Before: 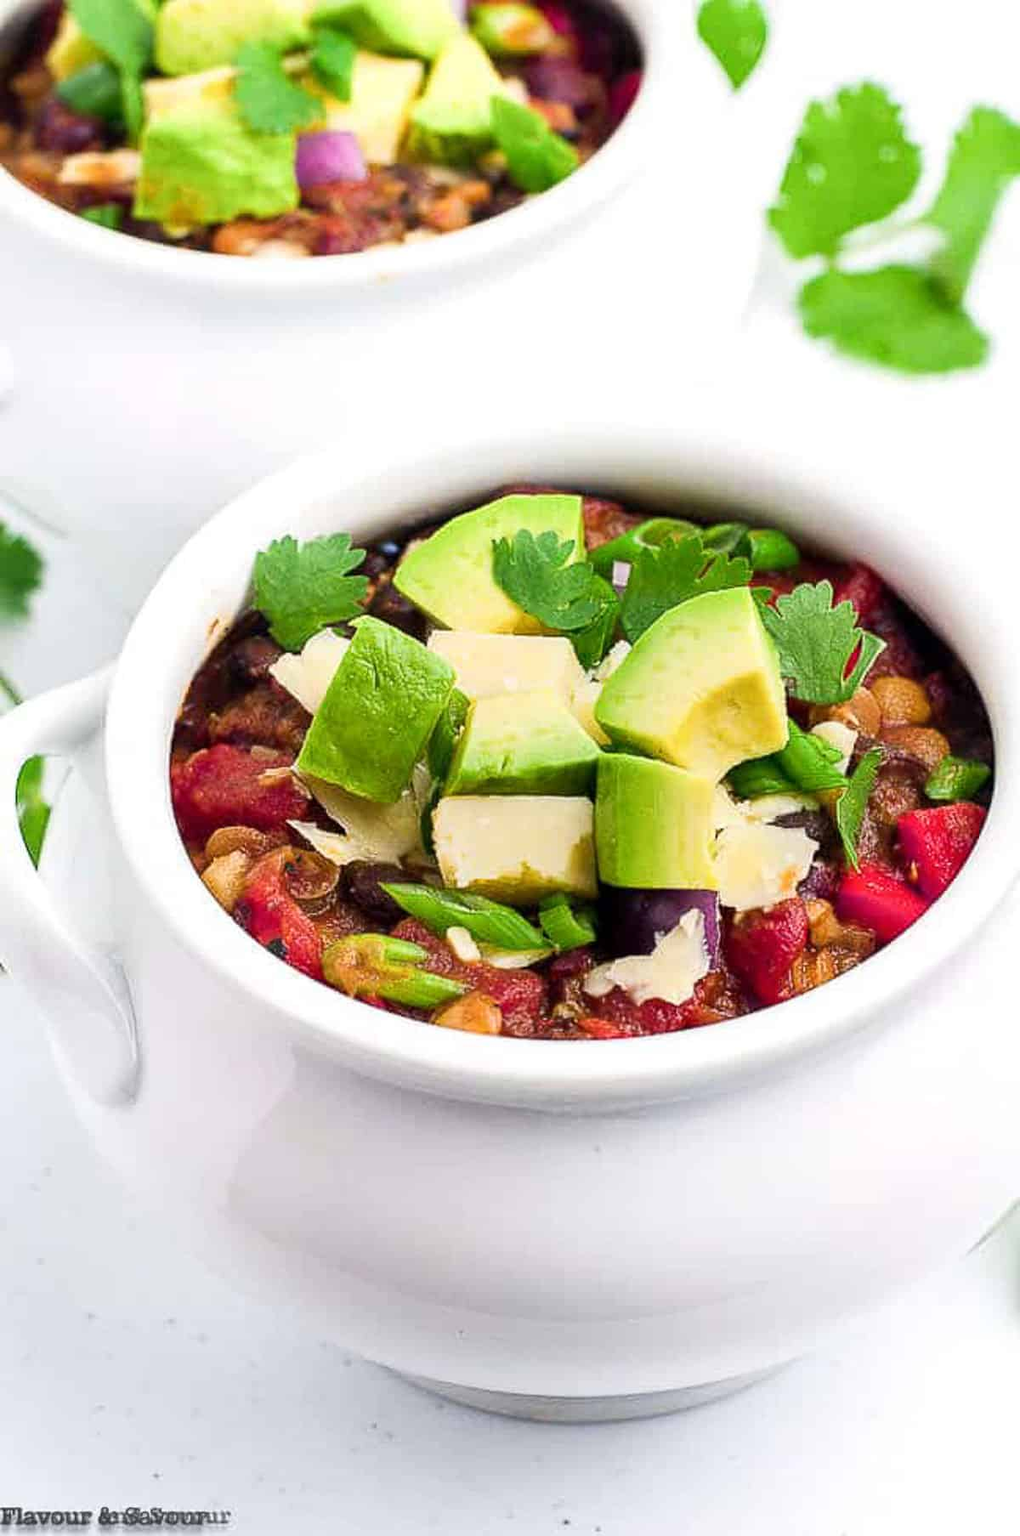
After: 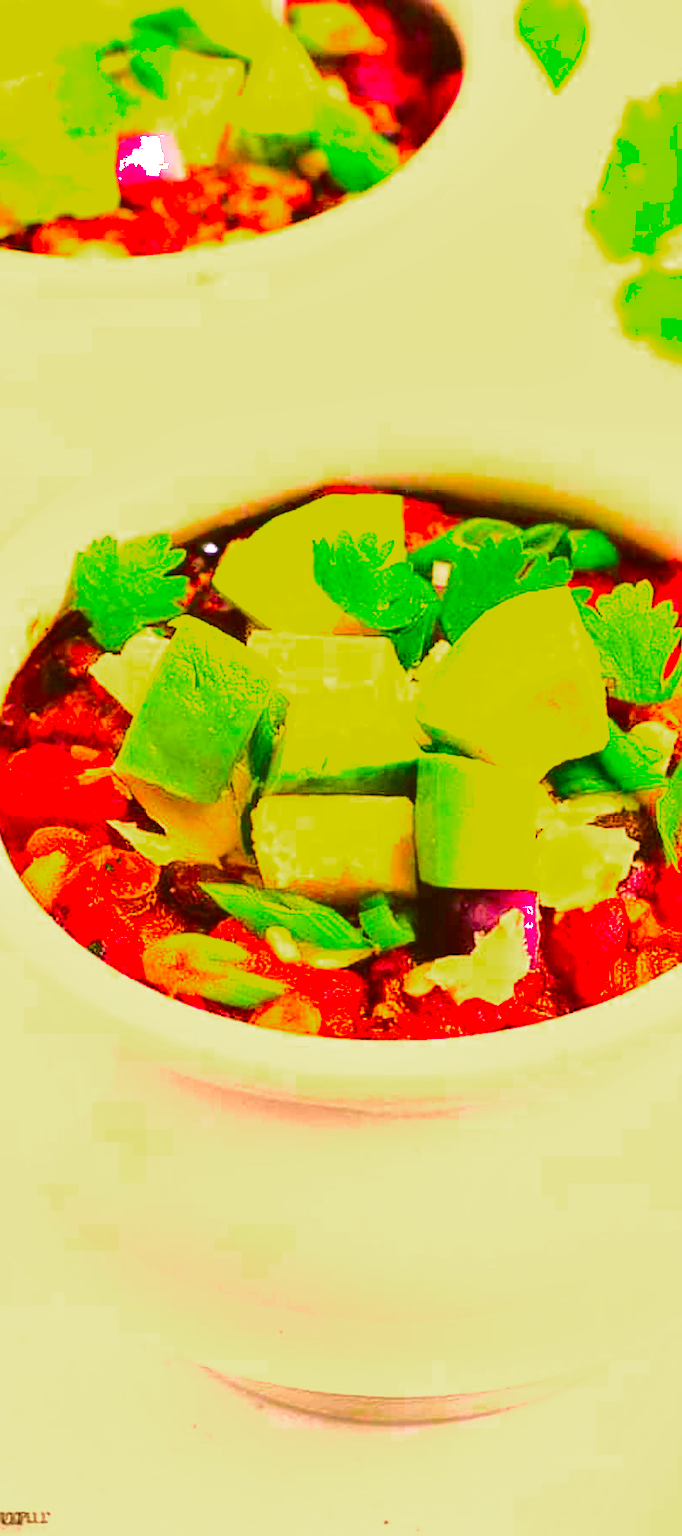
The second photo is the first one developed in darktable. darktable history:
shadows and highlights: shadows -88.81, highlights -35.51, soften with gaussian
exposure: black level correction -0.005, exposure 1.003 EV, compensate exposure bias true, compensate highlight preservation false
crop and rotate: left 17.718%, right 15.338%
tone equalizer: -7 EV 0.141 EV, -6 EV 0.64 EV, -5 EV 1.17 EV, -4 EV 1.34 EV, -3 EV 1.18 EV, -2 EV 0.6 EV, -1 EV 0.151 EV, edges refinement/feathering 500, mask exposure compensation -1.57 EV, preserve details no
velvia: strength 44.39%
color zones: curves: ch0 [(0.203, 0.433) (0.607, 0.517) (0.697, 0.696) (0.705, 0.897)]
color correction: highlights a* 11.03, highlights b* 29.9, shadows a* 2.6, shadows b* 17.34, saturation 1.76
